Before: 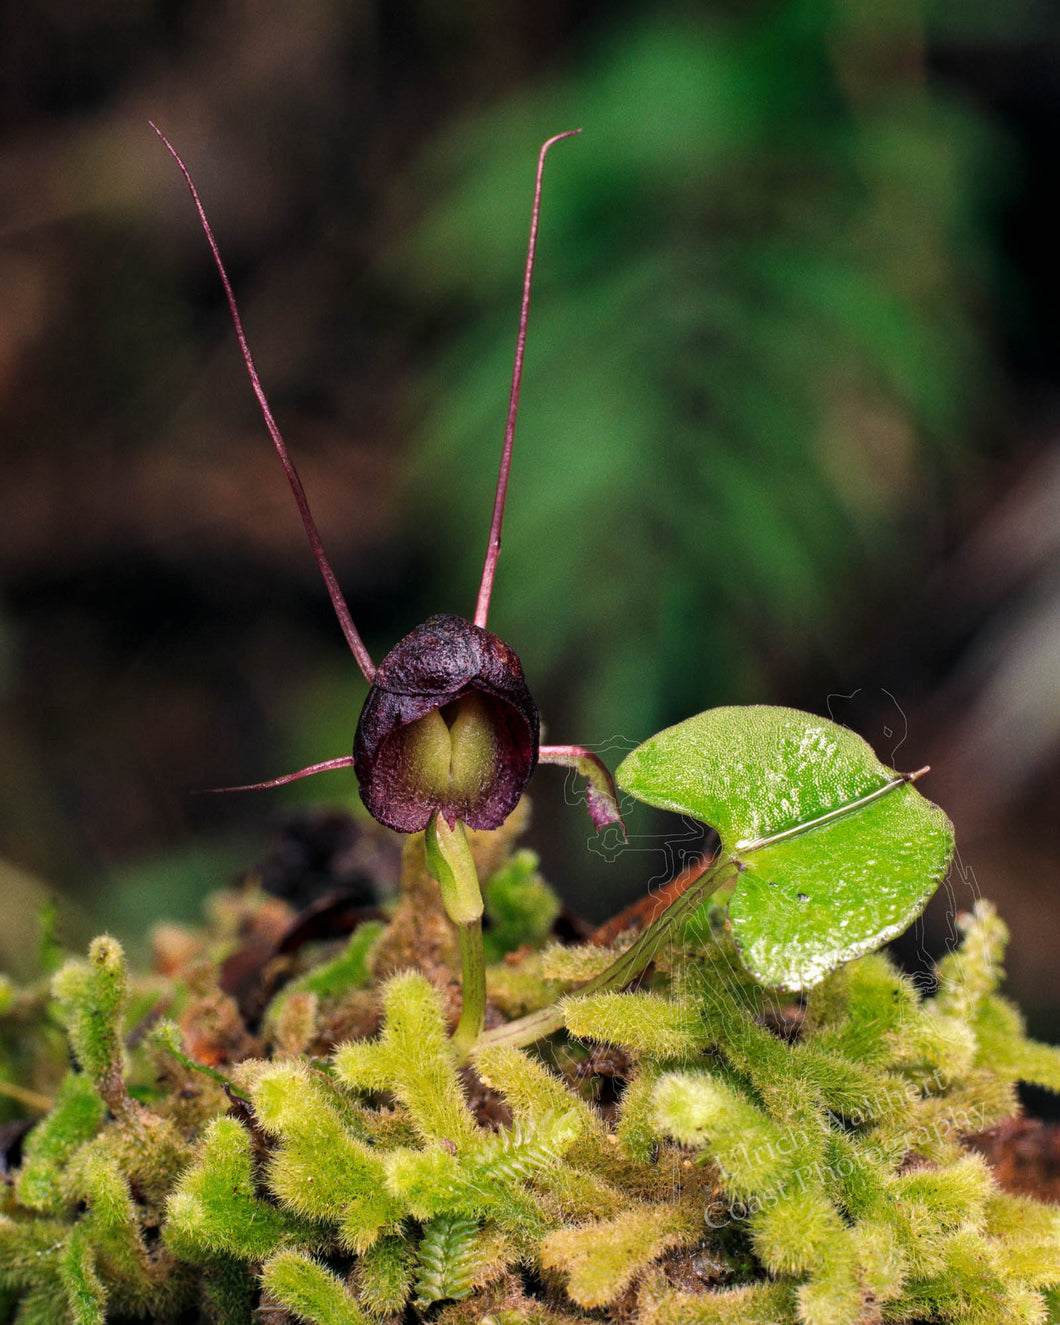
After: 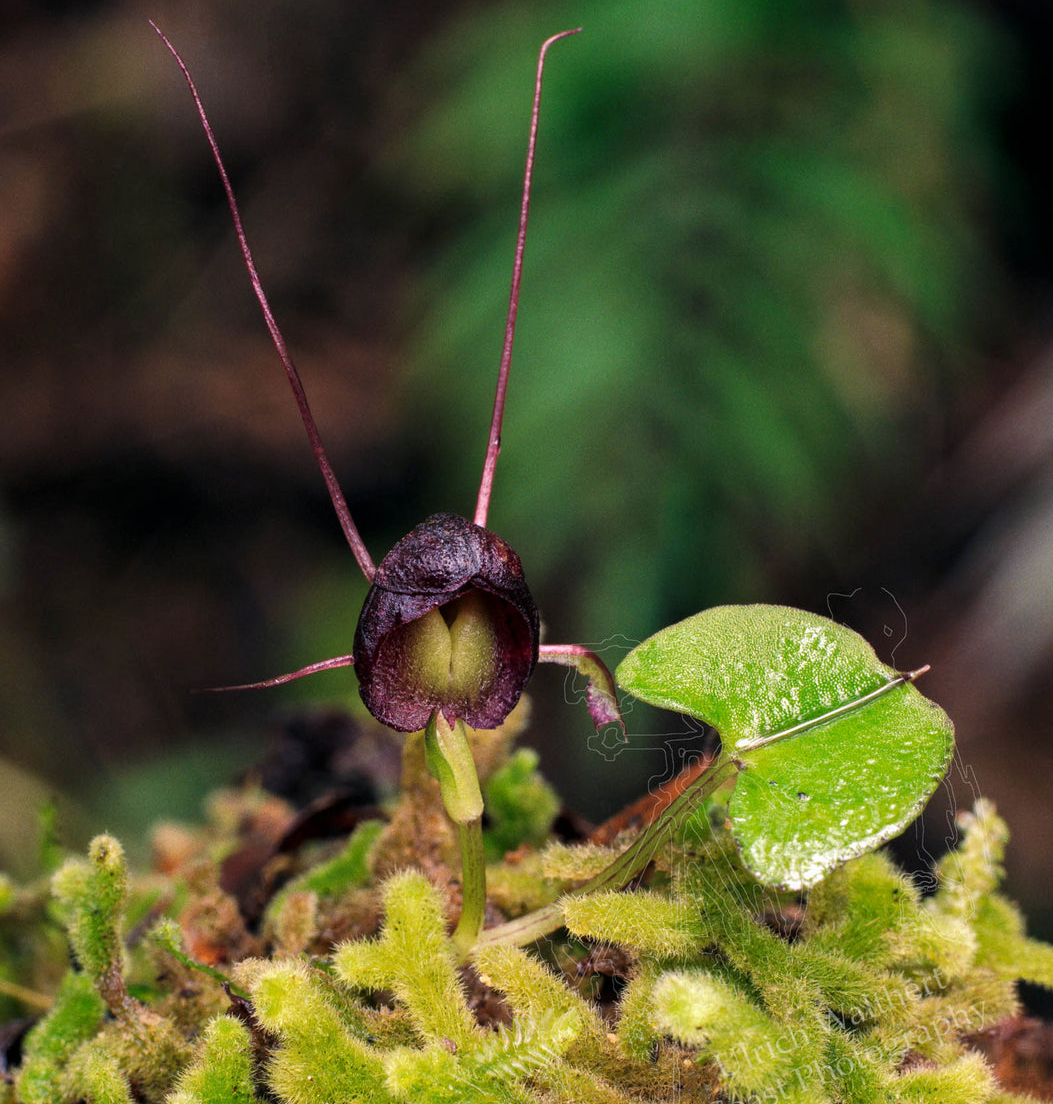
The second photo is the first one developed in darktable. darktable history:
crop: top 7.625%, bottom 8.027%
white balance: red 1.004, blue 1.024
